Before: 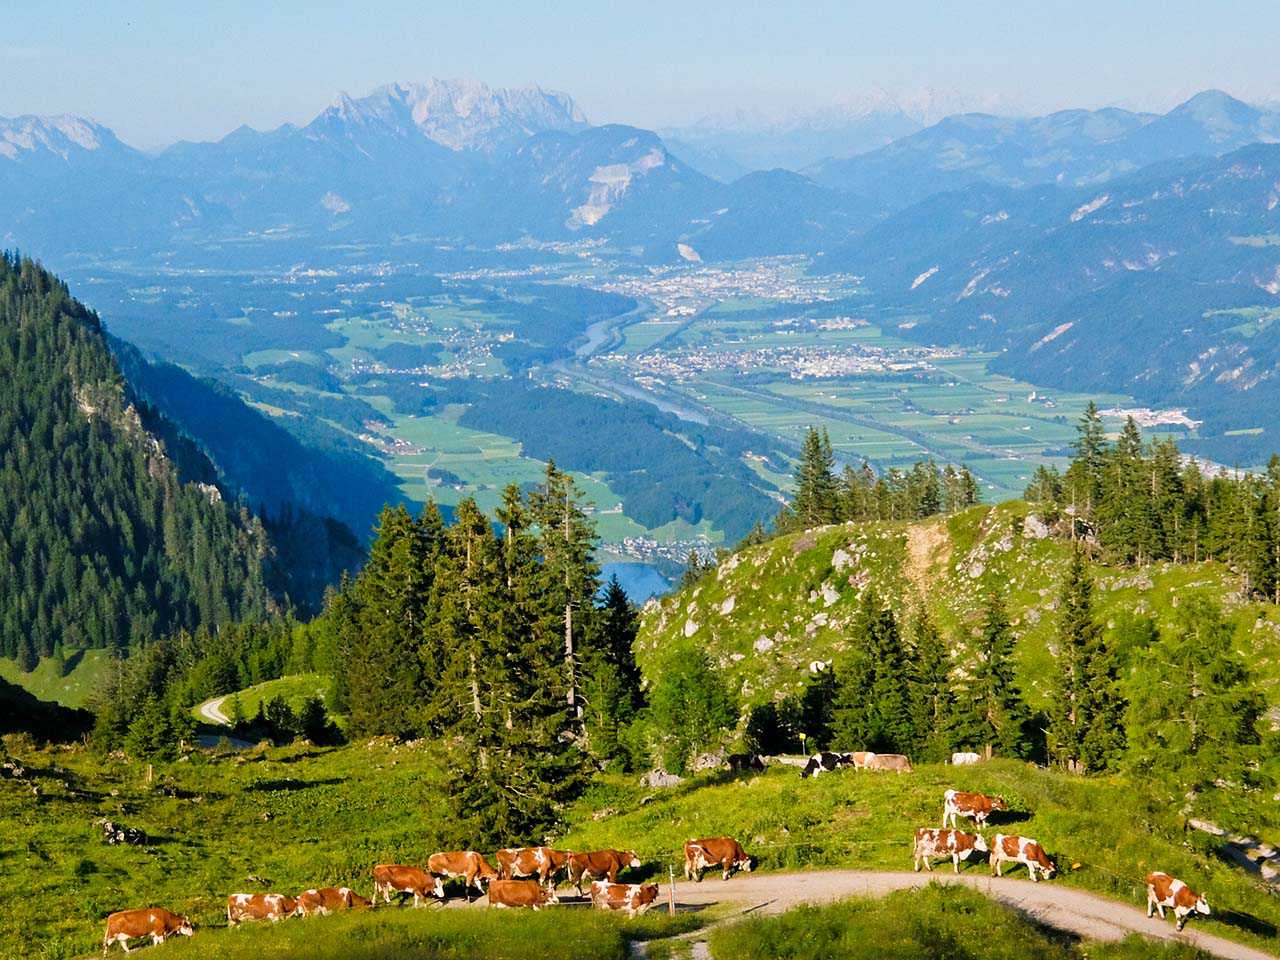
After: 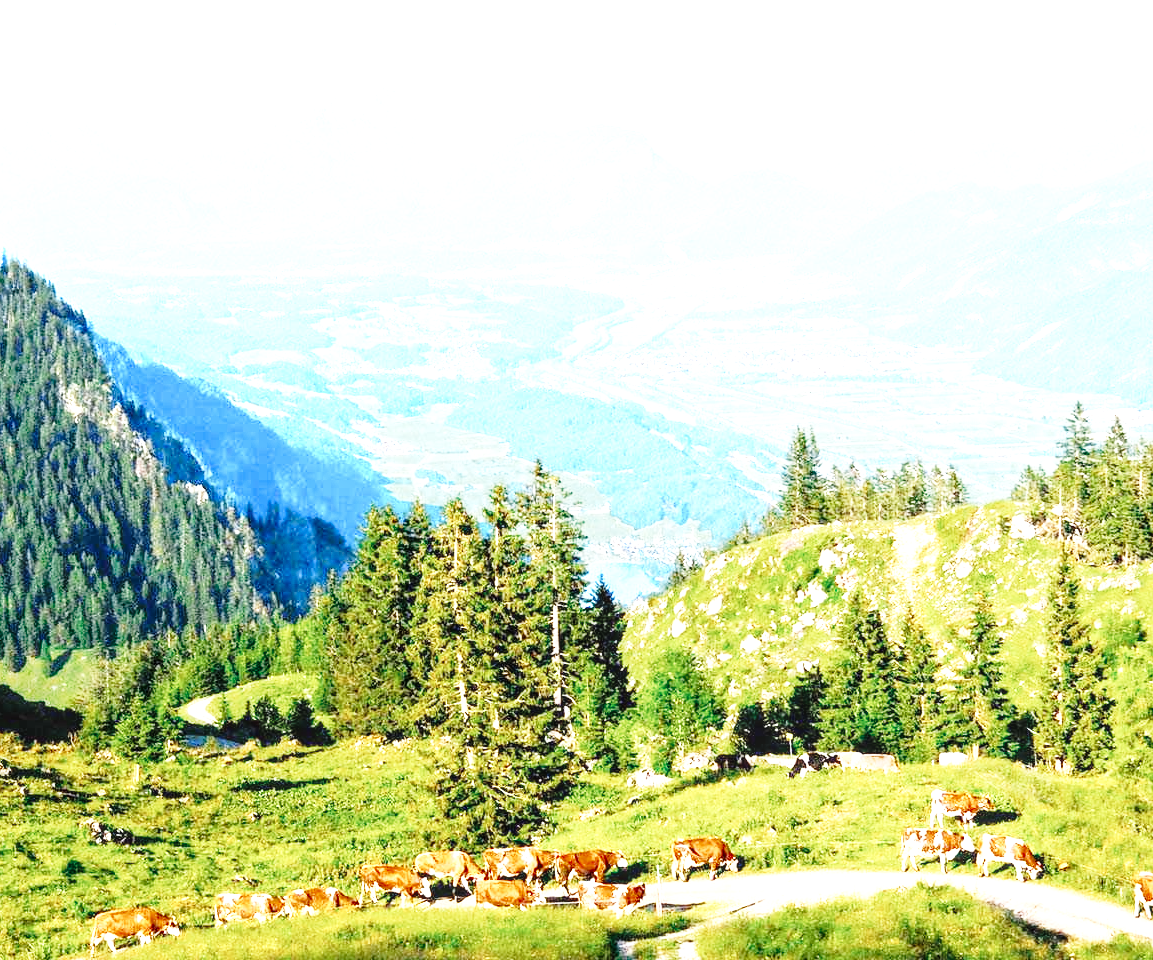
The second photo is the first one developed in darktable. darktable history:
color zones: curves: ch0 [(0, 0.5) (0.125, 0.4) (0.25, 0.5) (0.375, 0.4) (0.5, 0.4) (0.625, 0.6) (0.75, 0.6) (0.875, 0.5)]; ch1 [(0, 0.4) (0.125, 0.5) (0.25, 0.4) (0.375, 0.4) (0.5, 0.4) (0.625, 0.4) (0.75, 0.5) (0.875, 0.4)]; ch2 [(0, 0.6) (0.125, 0.5) (0.25, 0.5) (0.375, 0.6) (0.5, 0.6) (0.625, 0.5) (0.75, 0.5) (0.875, 0.5)]
exposure: black level correction 0, exposure 1.5 EV, compensate highlight preservation false
crop and rotate: left 1.088%, right 8.807%
local contrast: on, module defaults
base curve: curves: ch0 [(0, 0) (0.028, 0.03) (0.121, 0.232) (0.46, 0.748) (0.859, 0.968) (1, 1)], preserve colors none
